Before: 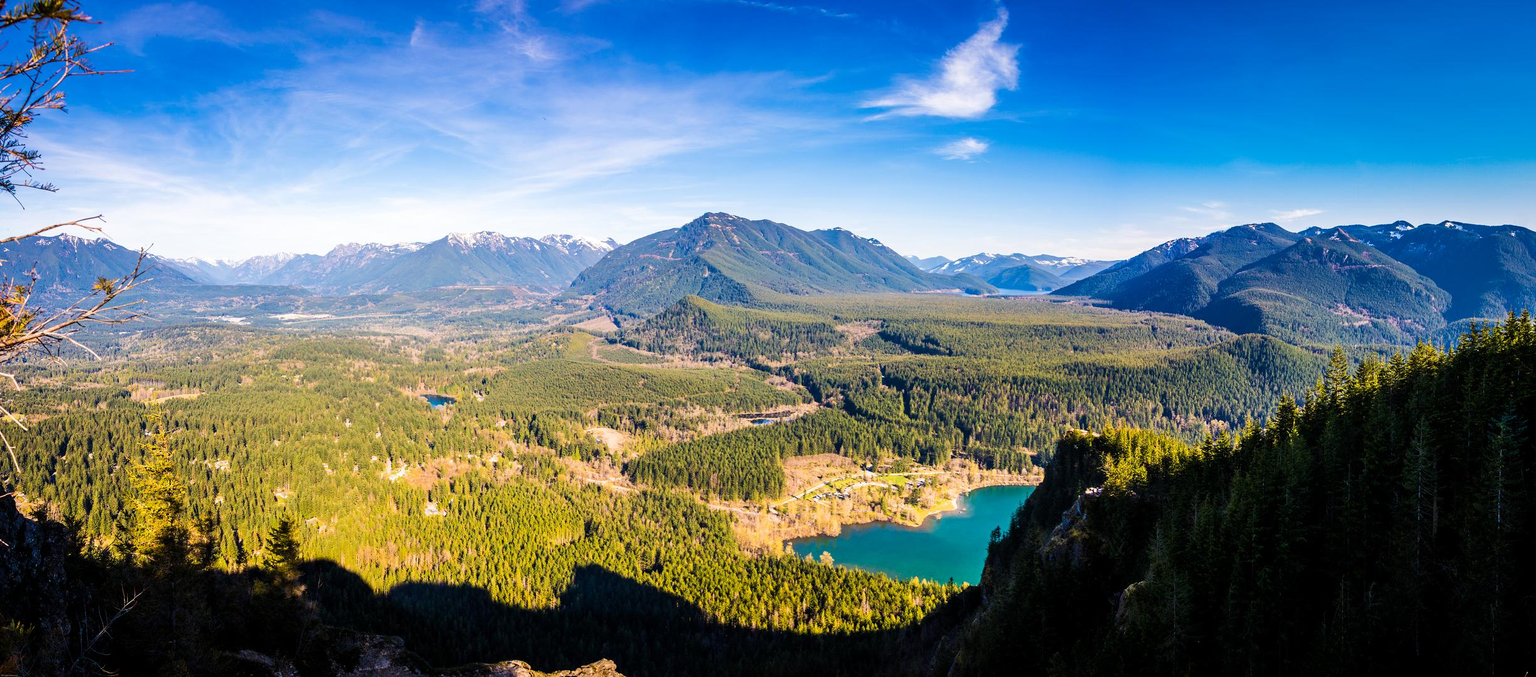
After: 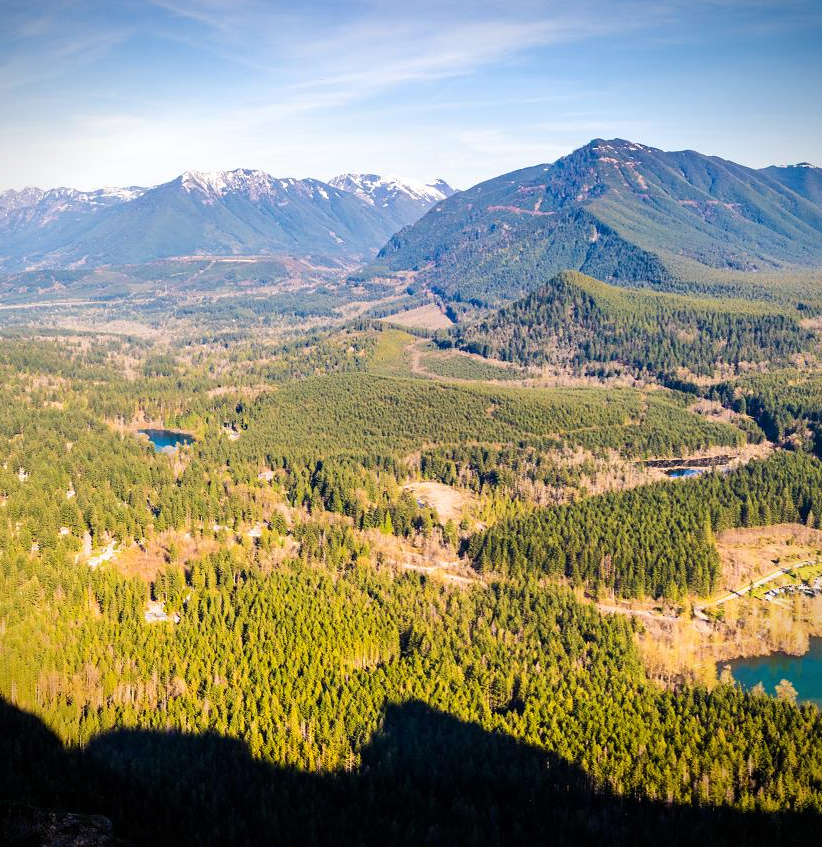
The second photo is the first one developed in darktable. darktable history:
crop and rotate: left 21.77%, top 18.528%, right 44.676%, bottom 2.997%
vignetting: fall-off start 97.23%, saturation -0.024, center (-0.033, -0.042), width/height ratio 1.179, unbound false
